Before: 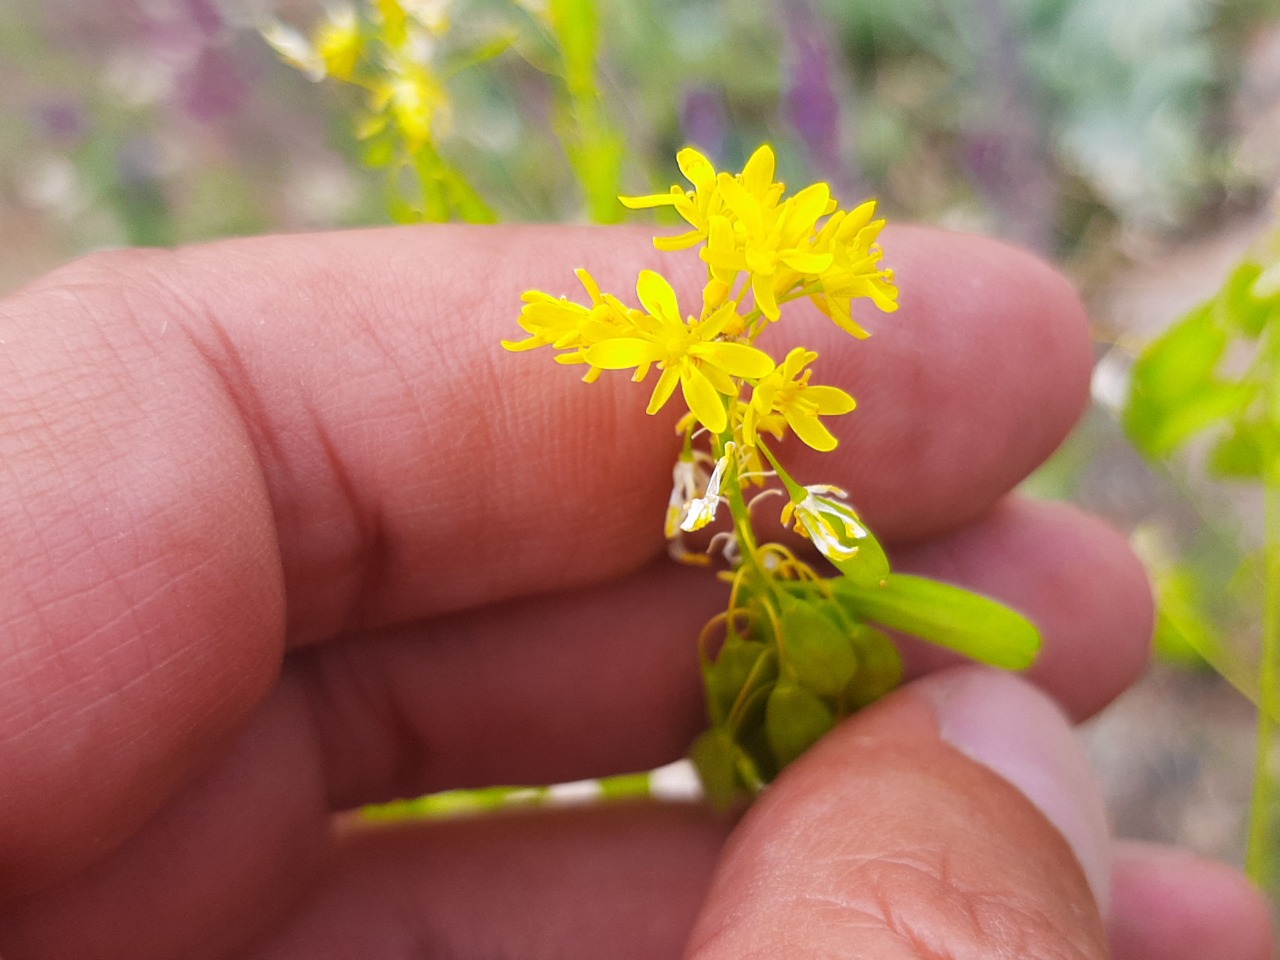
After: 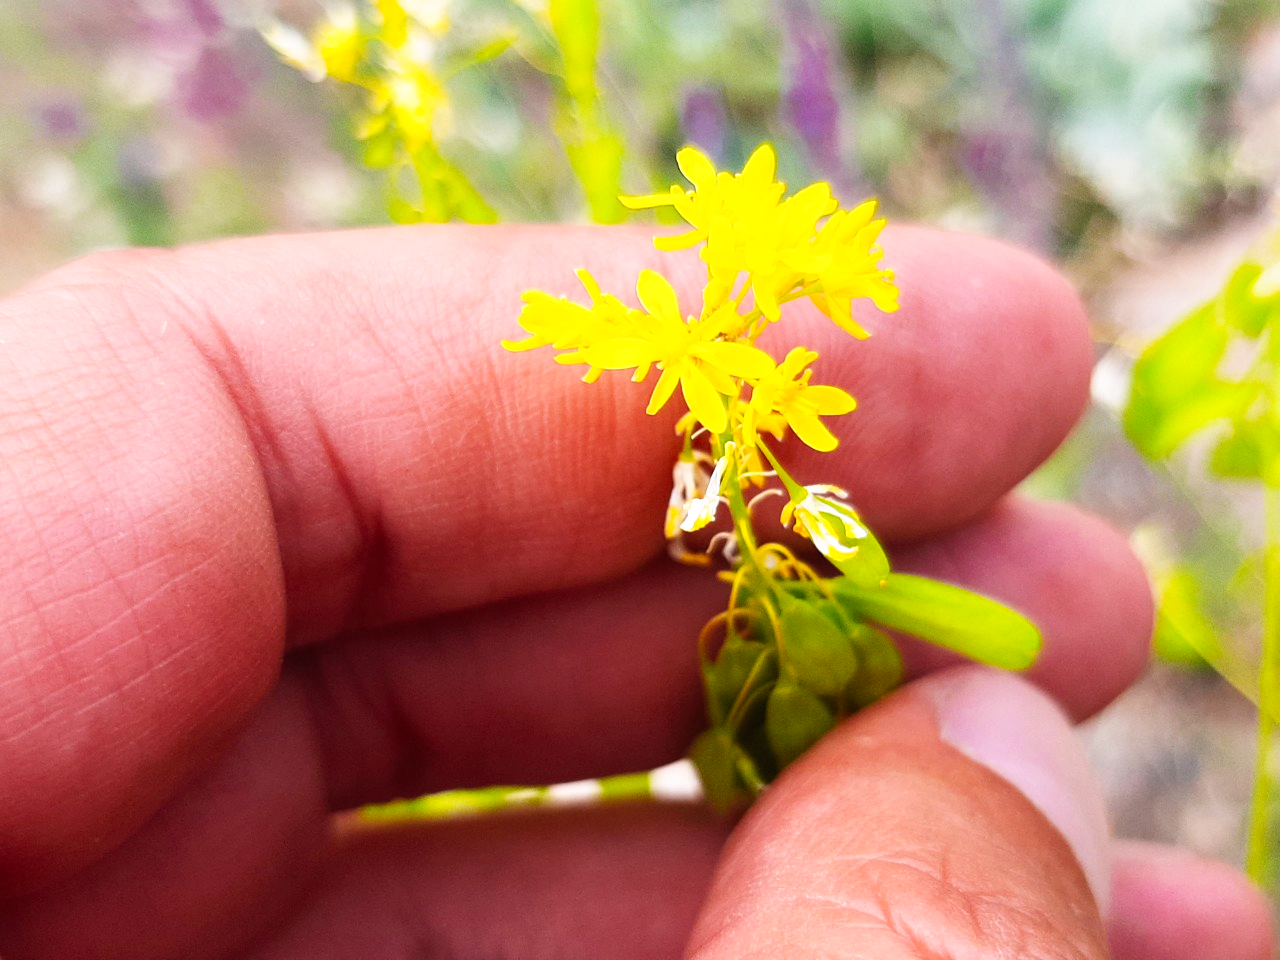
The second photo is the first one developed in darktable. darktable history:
contrast brightness saturation: contrast 0.1, brightness 0.02, saturation 0.02
tone curve: curves: ch0 [(0, 0) (0.003, 0.016) (0.011, 0.016) (0.025, 0.016) (0.044, 0.017) (0.069, 0.026) (0.1, 0.044) (0.136, 0.074) (0.177, 0.121) (0.224, 0.183) (0.277, 0.248) (0.335, 0.326) (0.399, 0.413) (0.468, 0.511) (0.543, 0.612) (0.623, 0.717) (0.709, 0.818) (0.801, 0.911) (0.898, 0.979) (1, 1)], preserve colors none
